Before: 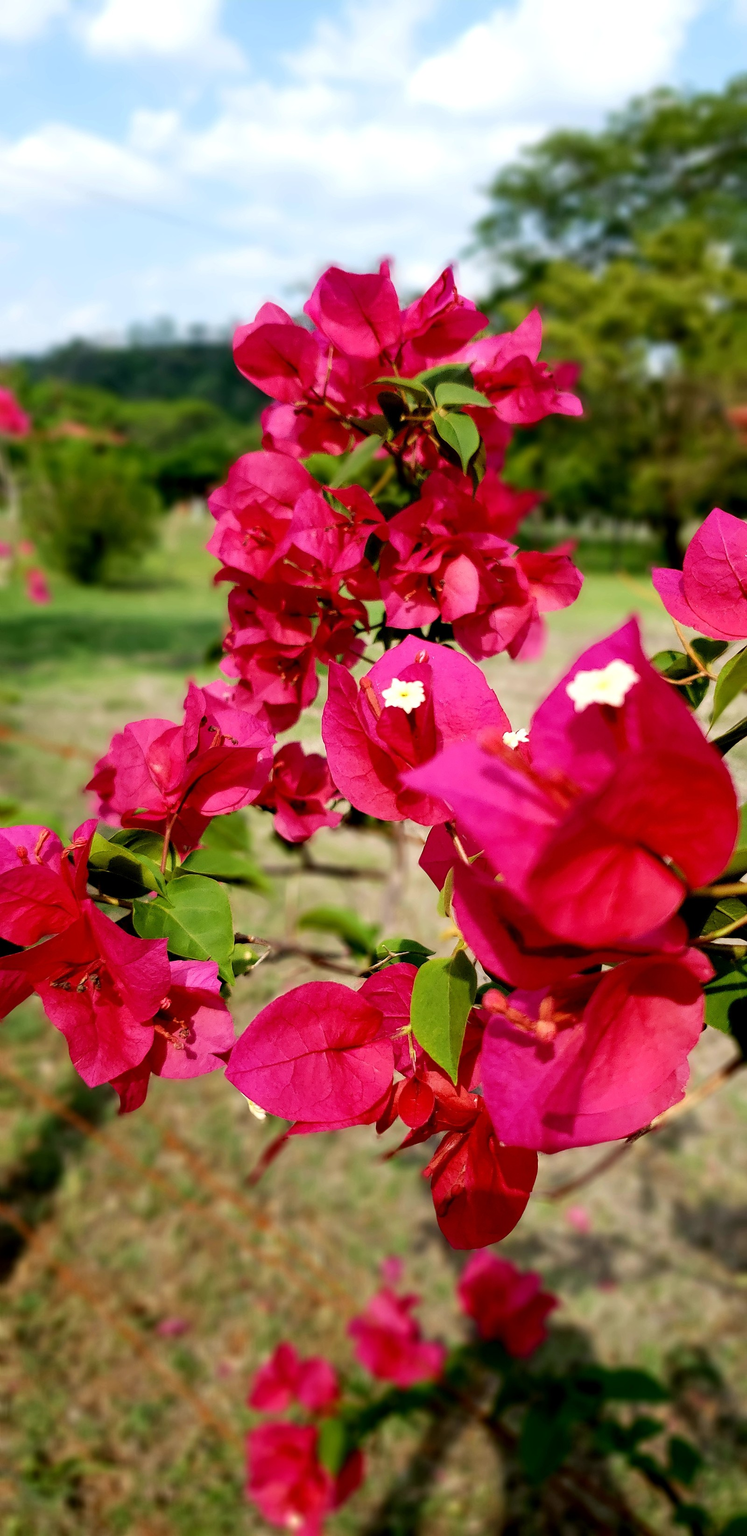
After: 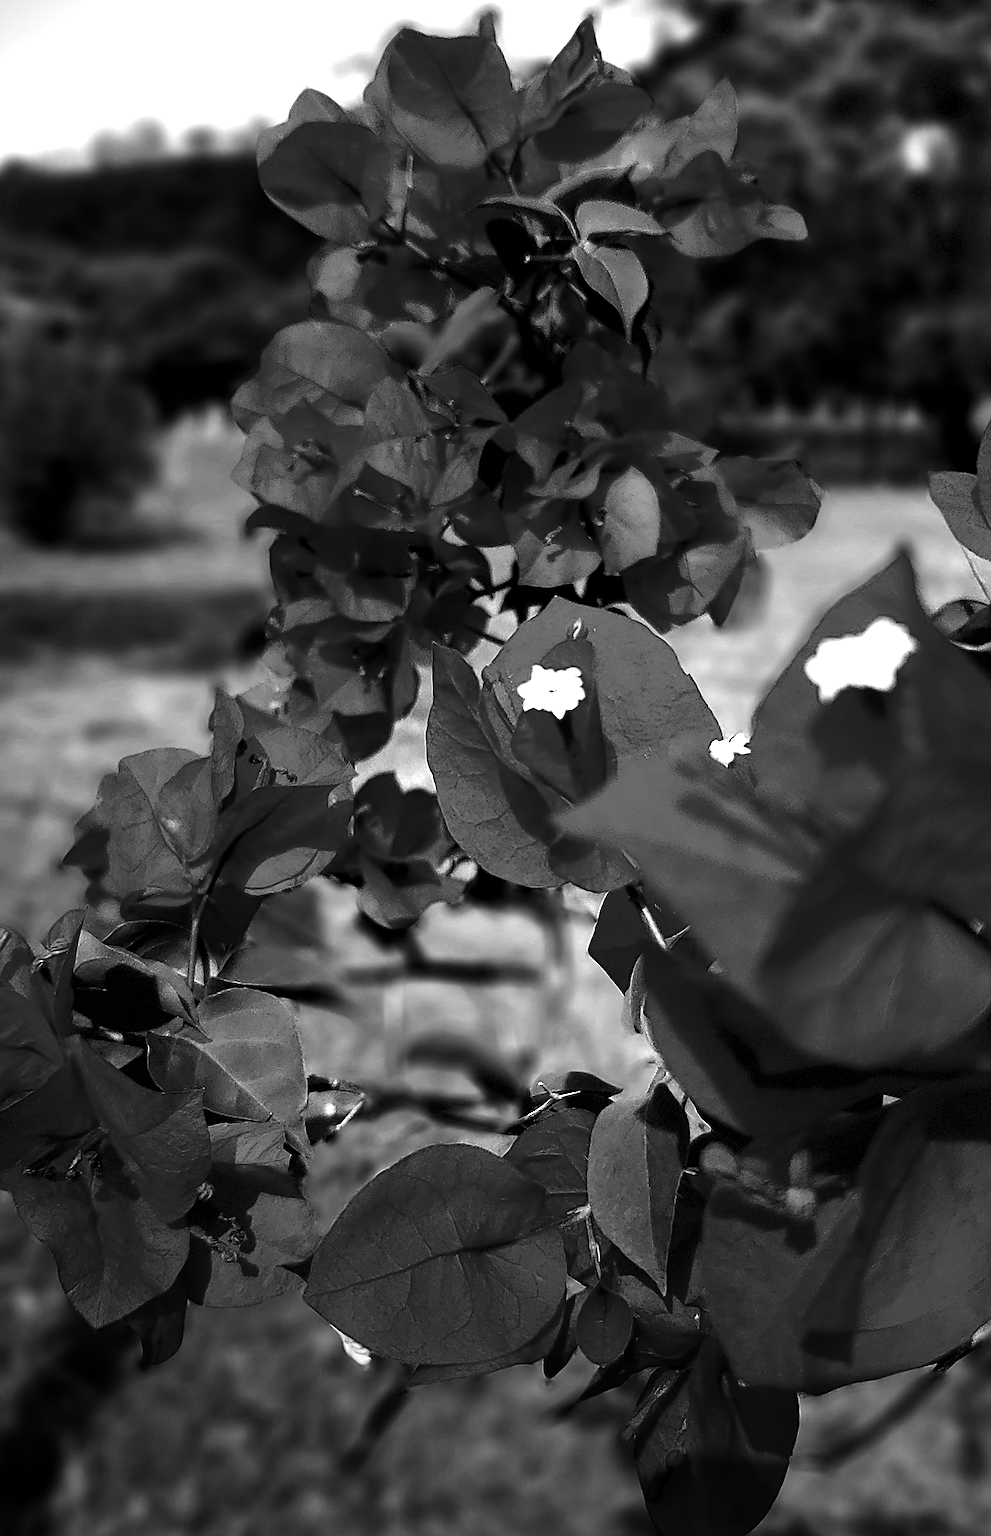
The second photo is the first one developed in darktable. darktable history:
rotate and perspective: rotation -3°, crop left 0.031, crop right 0.968, crop top 0.07, crop bottom 0.93
monochrome: on, module defaults
crop: left 7.856%, top 11.836%, right 10.12%, bottom 15.387%
vignetting: fall-off start 68.33%, fall-off radius 30%, saturation 0.042, center (-0.066, -0.311), width/height ratio 0.992, shape 0.85, dithering 8-bit output
contrast brightness saturation: contrast 0.09, brightness -0.59, saturation 0.17
sharpen: on, module defaults
exposure: black level correction 0, exposure 0.5 EV, compensate exposure bias true, compensate highlight preservation false
